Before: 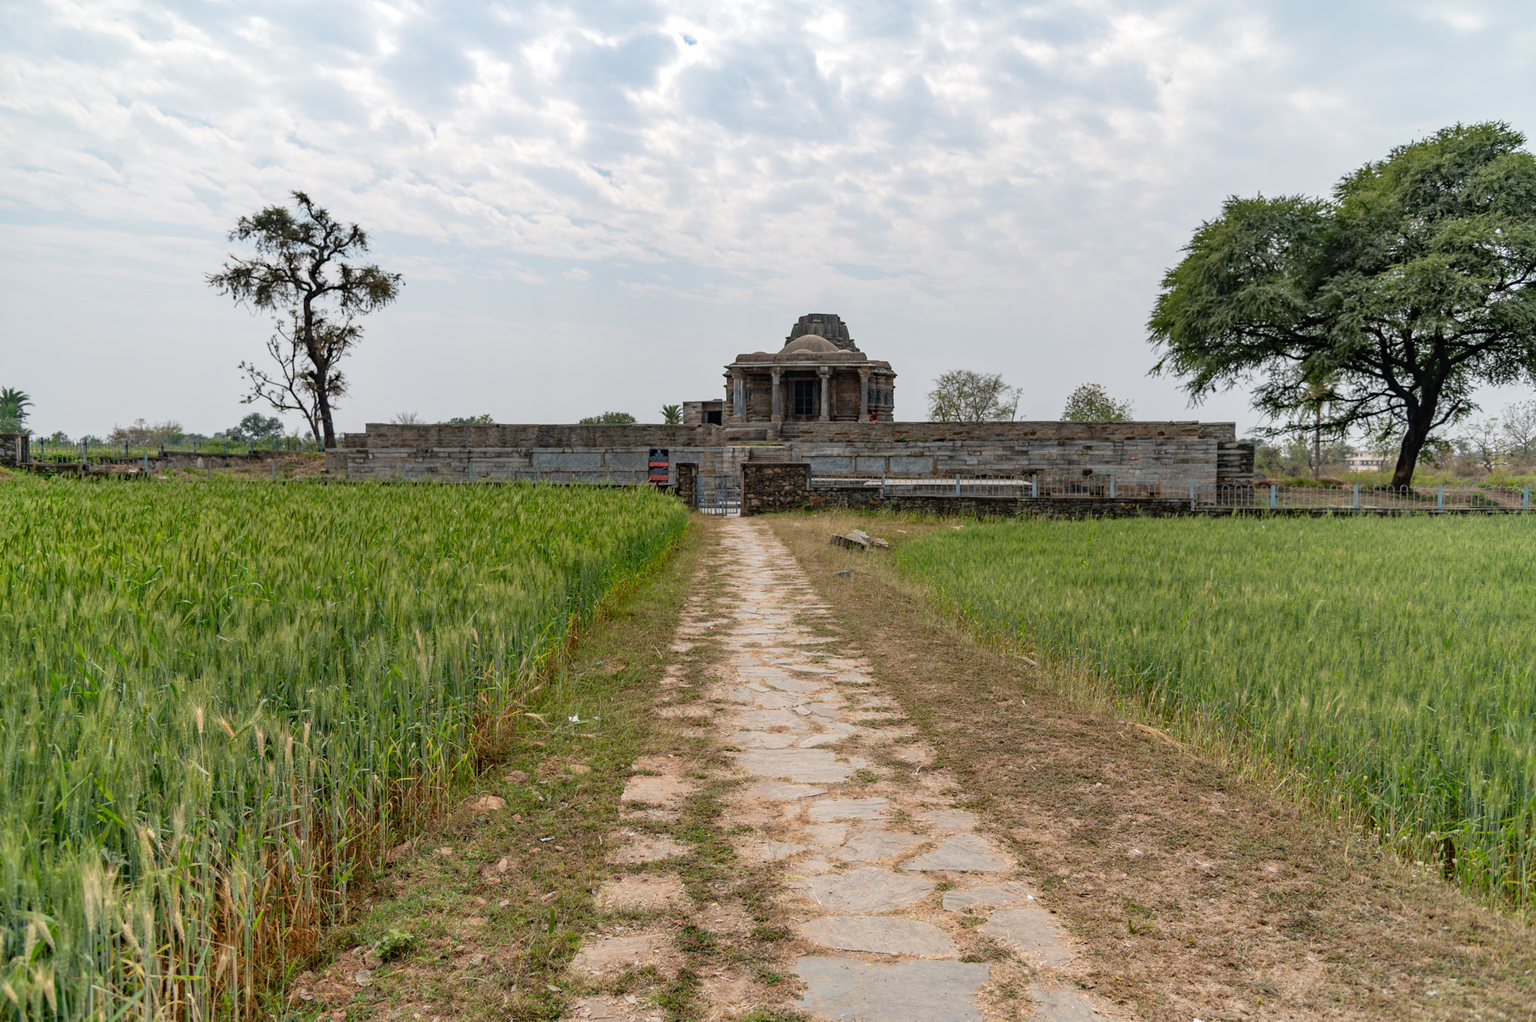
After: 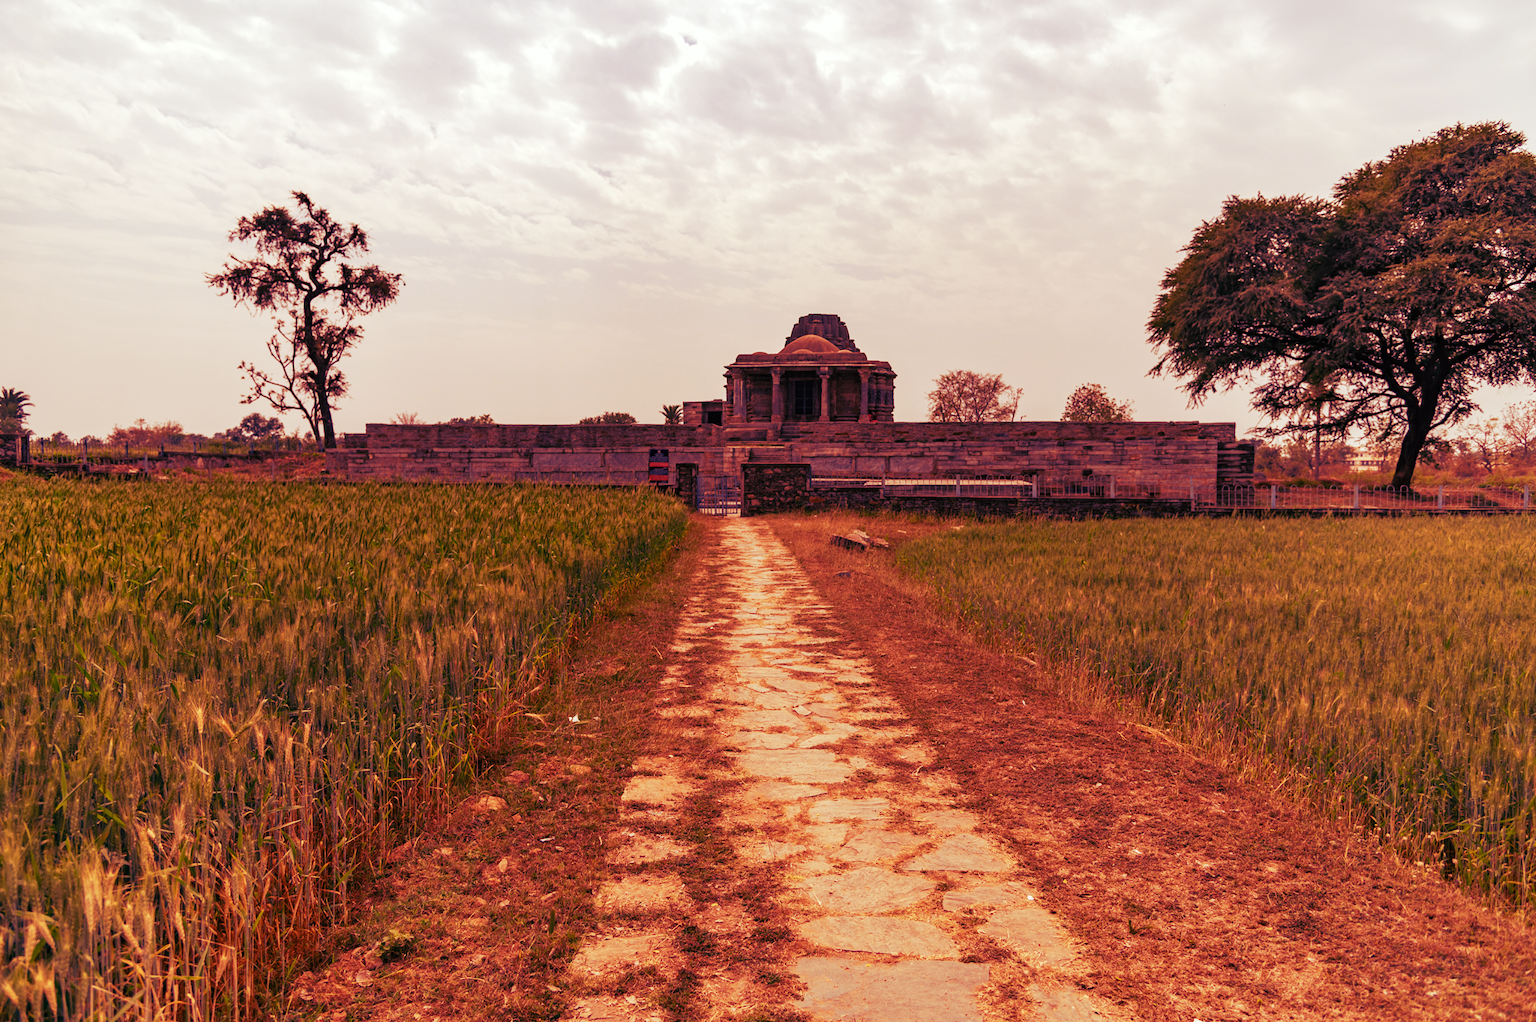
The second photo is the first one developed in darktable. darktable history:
tone curve: curves: ch0 [(0, 0) (0.003, 0.004) (0.011, 0.009) (0.025, 0.017) (0.044, 0.029) (0.069, 0.04) (0.1, 0.051) (0.136, 0.07) (0.177, 0.095) (0.224, 0.131) (0.277, 0.179) (0.335, 0.237) (0.399, 0.302) (0.468, 0.386) (0.543, 0.471) (0.623, 0.576) (0.709, 0.699) (0.801, 0.817) (0.898, 0.917) (1, 1)], preserve colors none
color look up table: target L [94.71, 93.91, 88.46, 89.55, 73.22, 69.31, 68.56, 63.42, 53.66, 47.33, 32.92, 27.1, 14.4, 200.2, 80.94, 71.82, 66.21, 62.59, 59.14, 54.84, 54.27, 52.22, 40.11, 32.46, 29.29, 11.87, 0.225, 99.8, 87.73, 77.63, 77.26, 73.73, 66.12, 65.42, 55.2, 53.37, 42.71, 52.97, 55.06, 48.22, 43.16, 28.33, 27.1, 16.04, 14.64, 70.53, 70.71, 50.72, 31.7], target a [-9.998, -16.48, -7.326, -41.4, -41.89, -22.16, 4.884, 6.819, -39.2, 30.99, -15.97, -28.26, -10.9, 0, 16.42, 19.97, 38.83, 32.79, 59.04, 50.71, 53.26, 40.13, 50.45, 28.53, 19.98, 24.57, -0.286, -2.119, 17.01, 12.07, 32.19, 10.77, 57.13, 33.69, 41.87, 52.14, 39.91, 59.6, 66.74, 52.05, 54.36, 22.98, 41.48, 24.56, 41.92, -18.14, -1.147, 26.19, 3.62], target b [49.84, 9.521, 70.13, 56.38, 18.71, 53.11, 48, 27.71, 33.62, 28.27, -9.966, 31.32, -13.74, 0, 22.86, 44.28, 45.82, 55.41, 27.46, 37.56, 49.16, 21.23, 32.52, 1.241, 40.16, 15.97, -0.102, 2.414, -13.68, -26.66, -26.63, 15.53, -31.36, 10.19, -5.383, 17.18, -80.62, 4.963, -49.62, -27.46, 11.51, -51.81, -20.32, -45.27, -56.89, -32.27, -13.64, -46.23, -33.59], num patches 49
